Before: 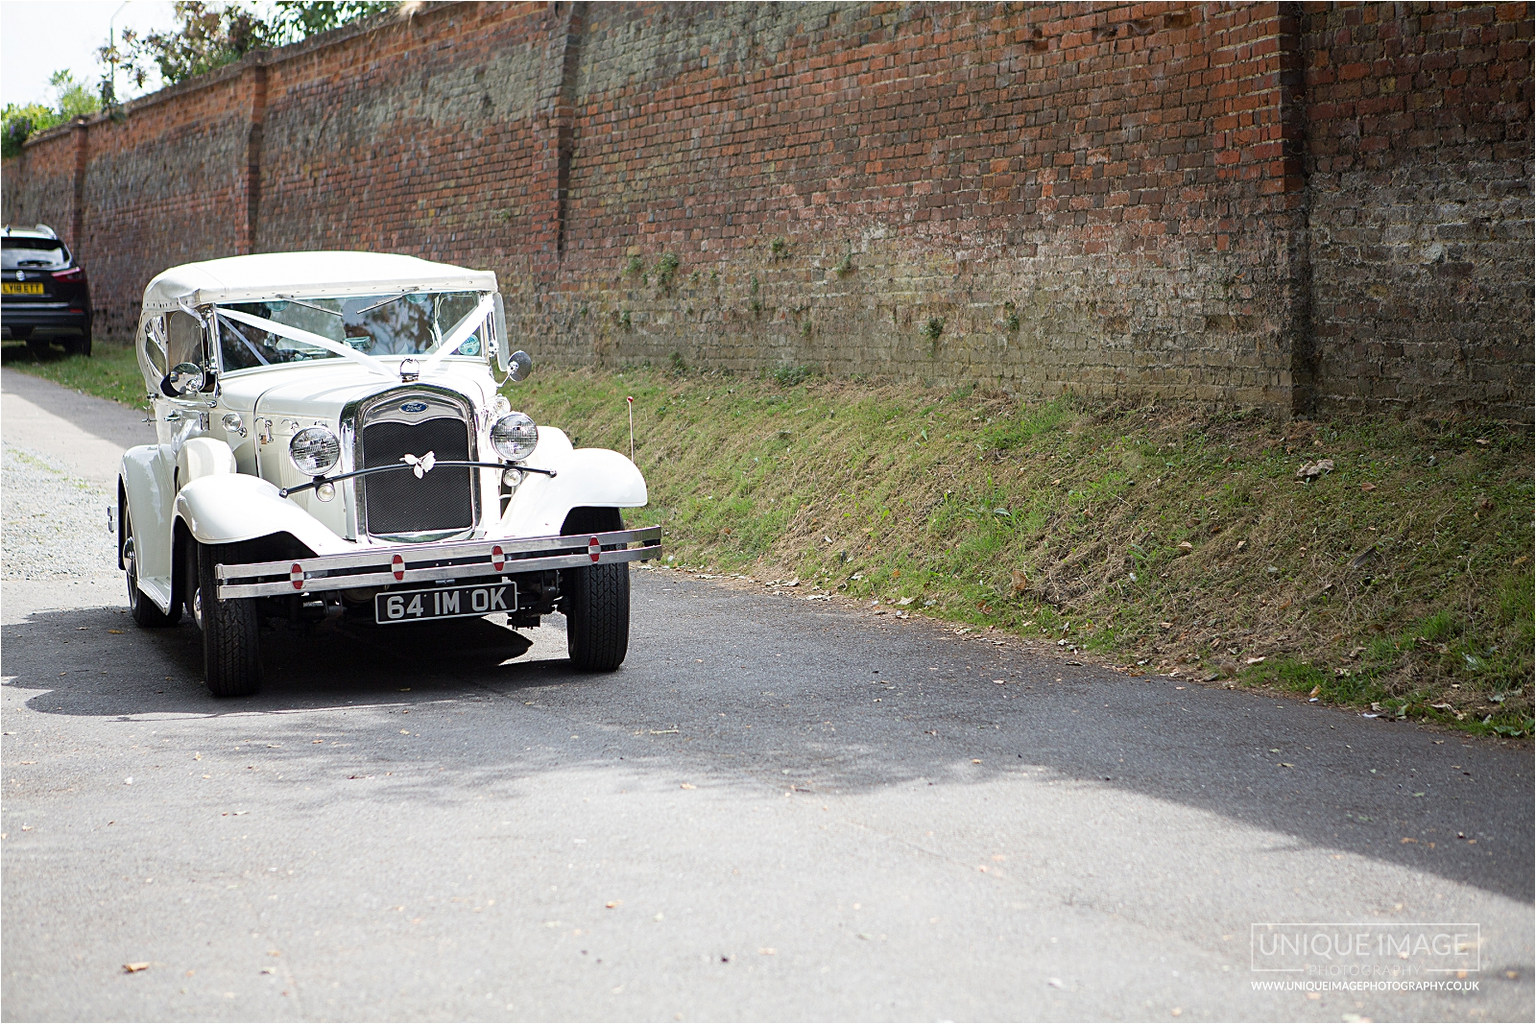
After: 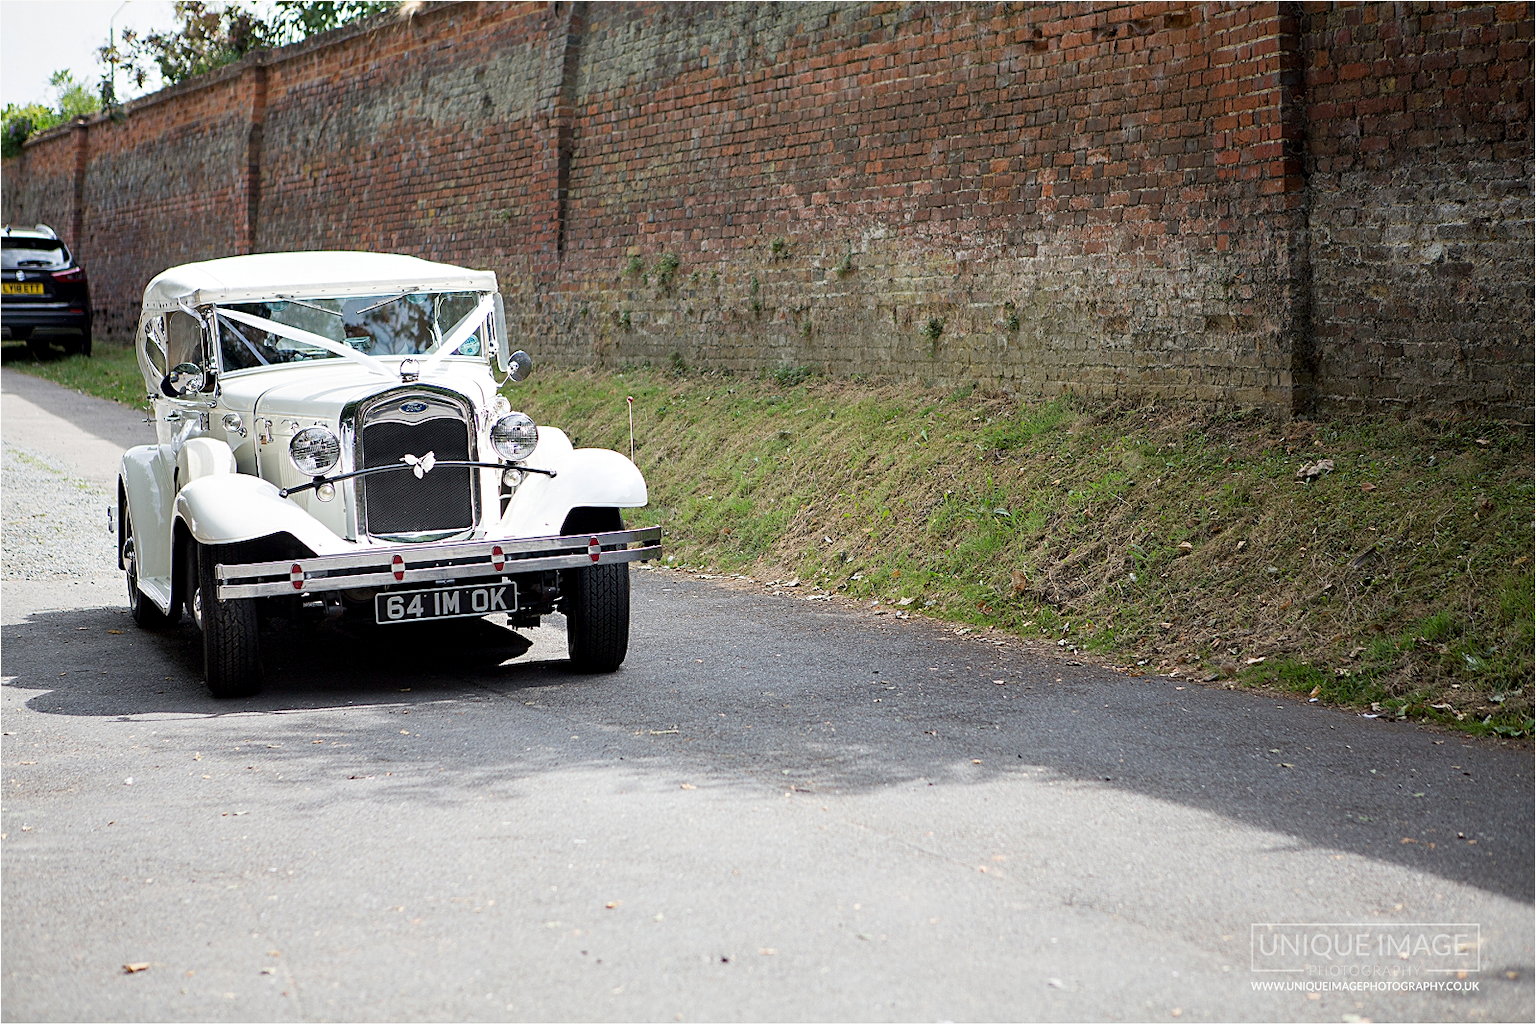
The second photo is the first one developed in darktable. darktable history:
contrast equalizer: octaves 7, y [[0.6 ×6], [0.55 ×6], [0 ×6], [0 ×6], [0 ×6]], mix 0.3
exposure: black level correction 0.001, exposure -0.125 EV, compensate exposure bias true, compensate highlight preservation false
